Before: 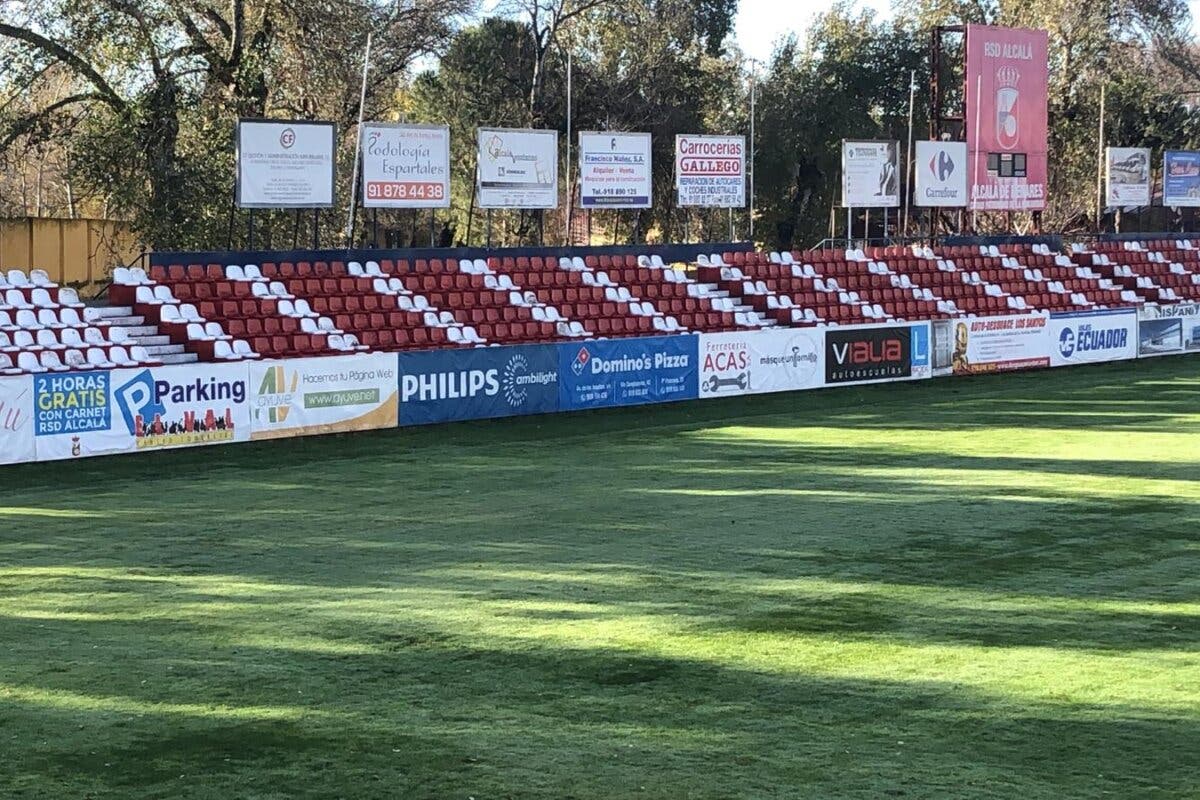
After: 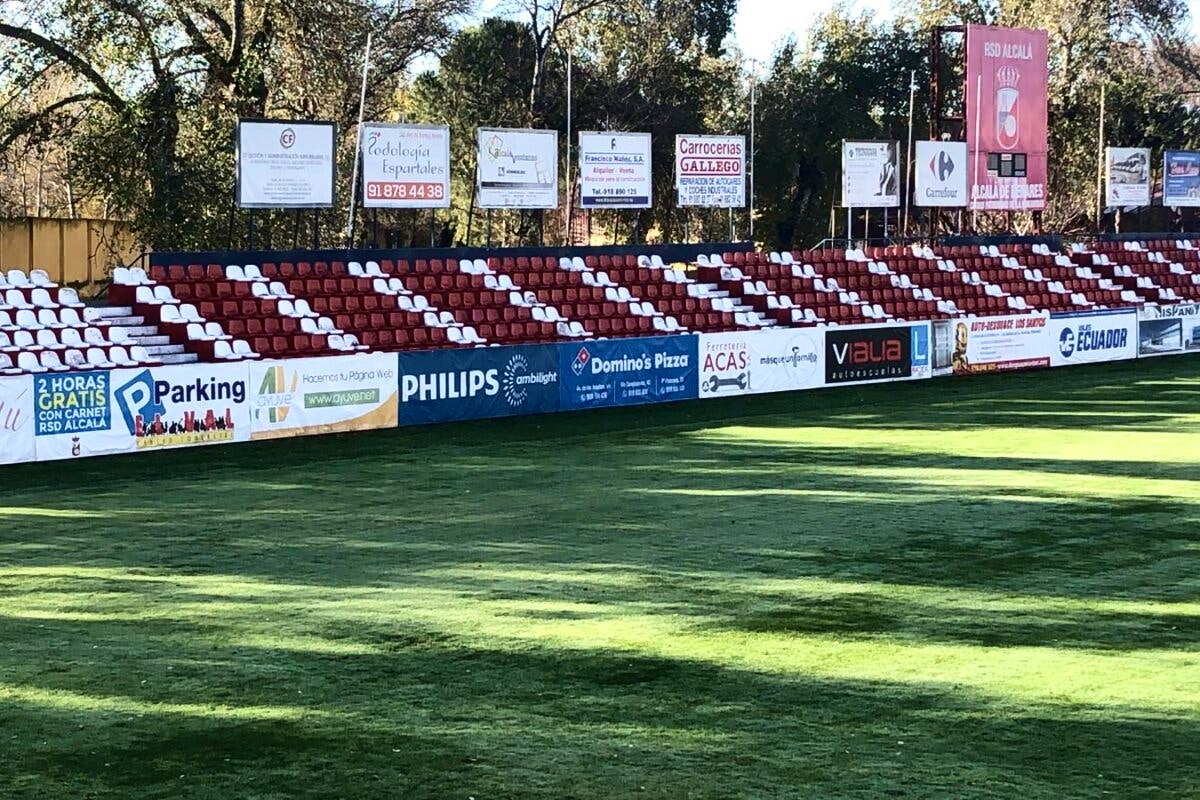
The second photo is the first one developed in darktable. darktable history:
contrast brightness saturation: contrast 0.28
velvia: on, module defaults
